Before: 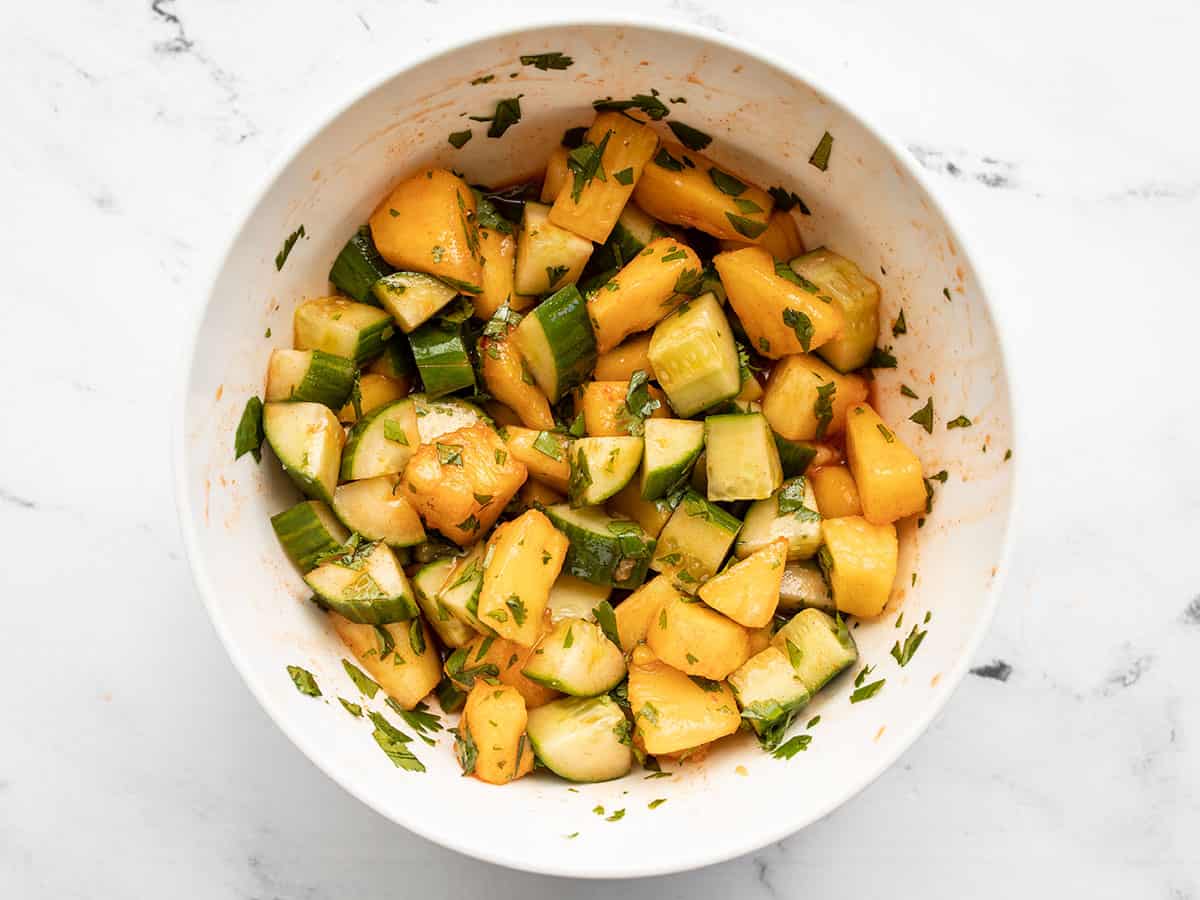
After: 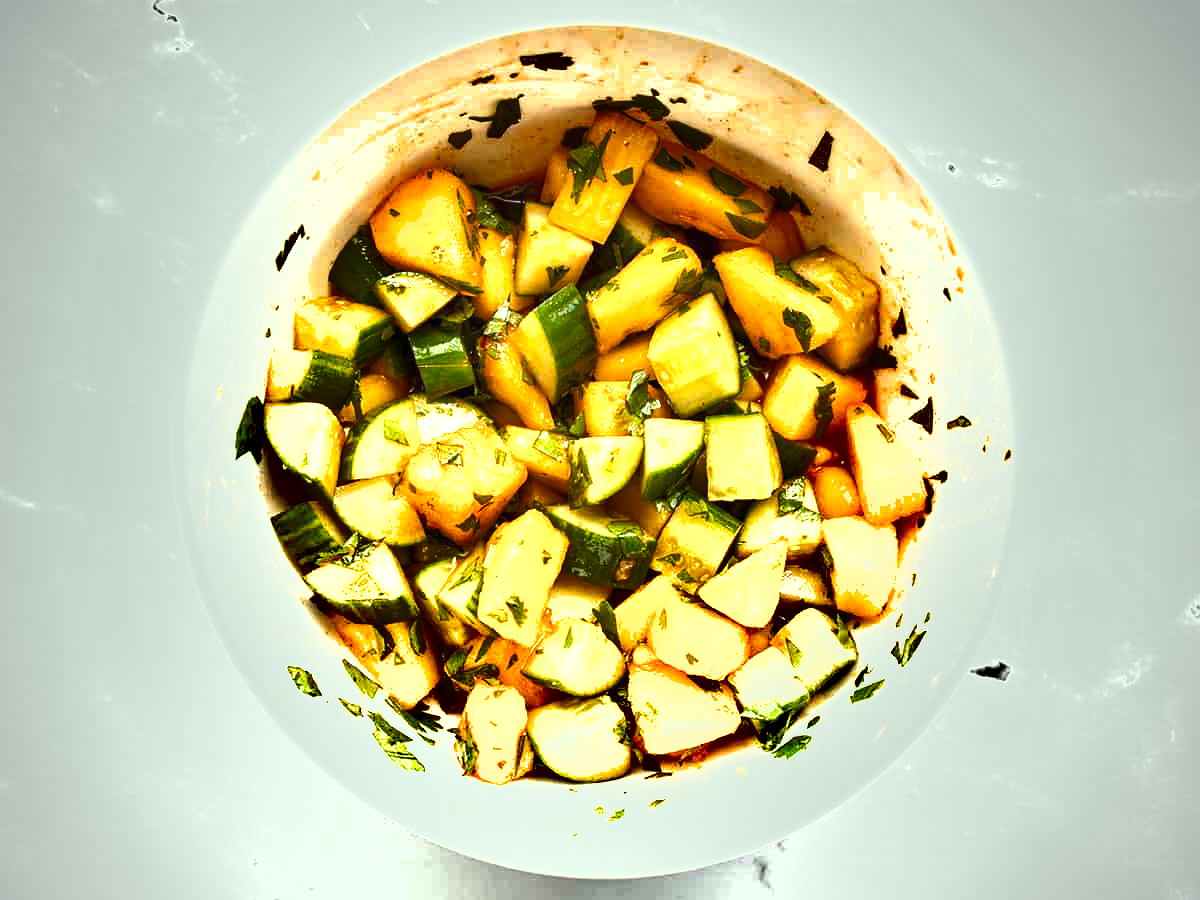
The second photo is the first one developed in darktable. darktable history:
color correction: highlights a* -8.58, highlights b* 3.65
exposure: black level correction 0, exposure 1.194 EV, compensate highlight preservation false
shadows and highlights: soften with gaussian
vignetting: fall-off start 91.88%
